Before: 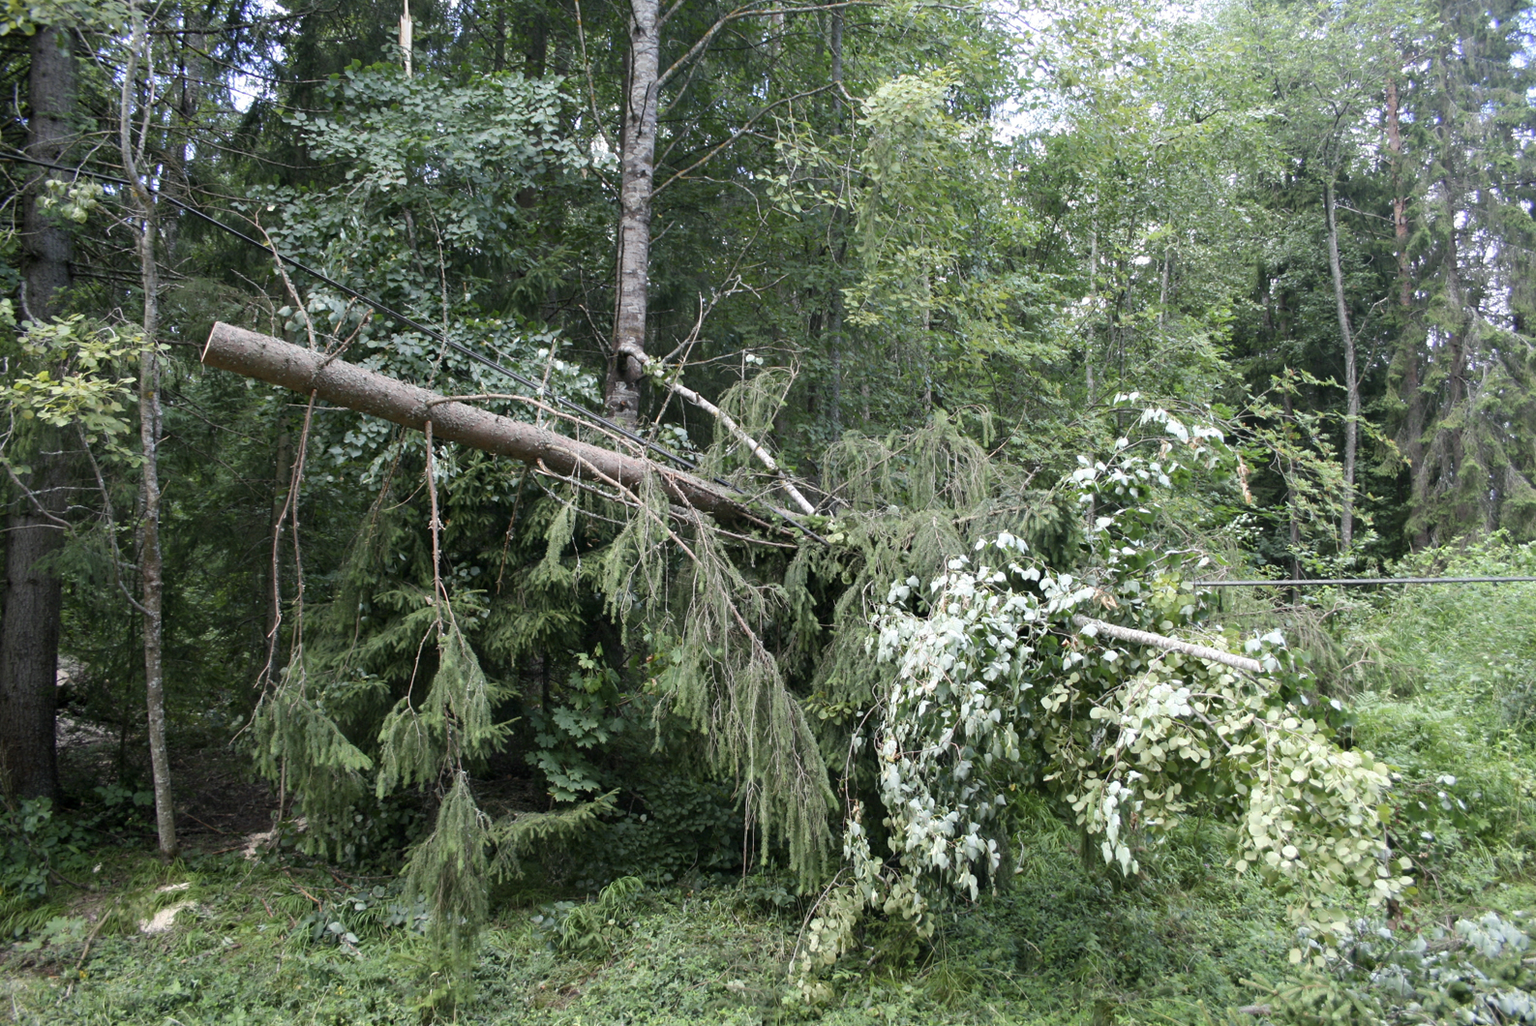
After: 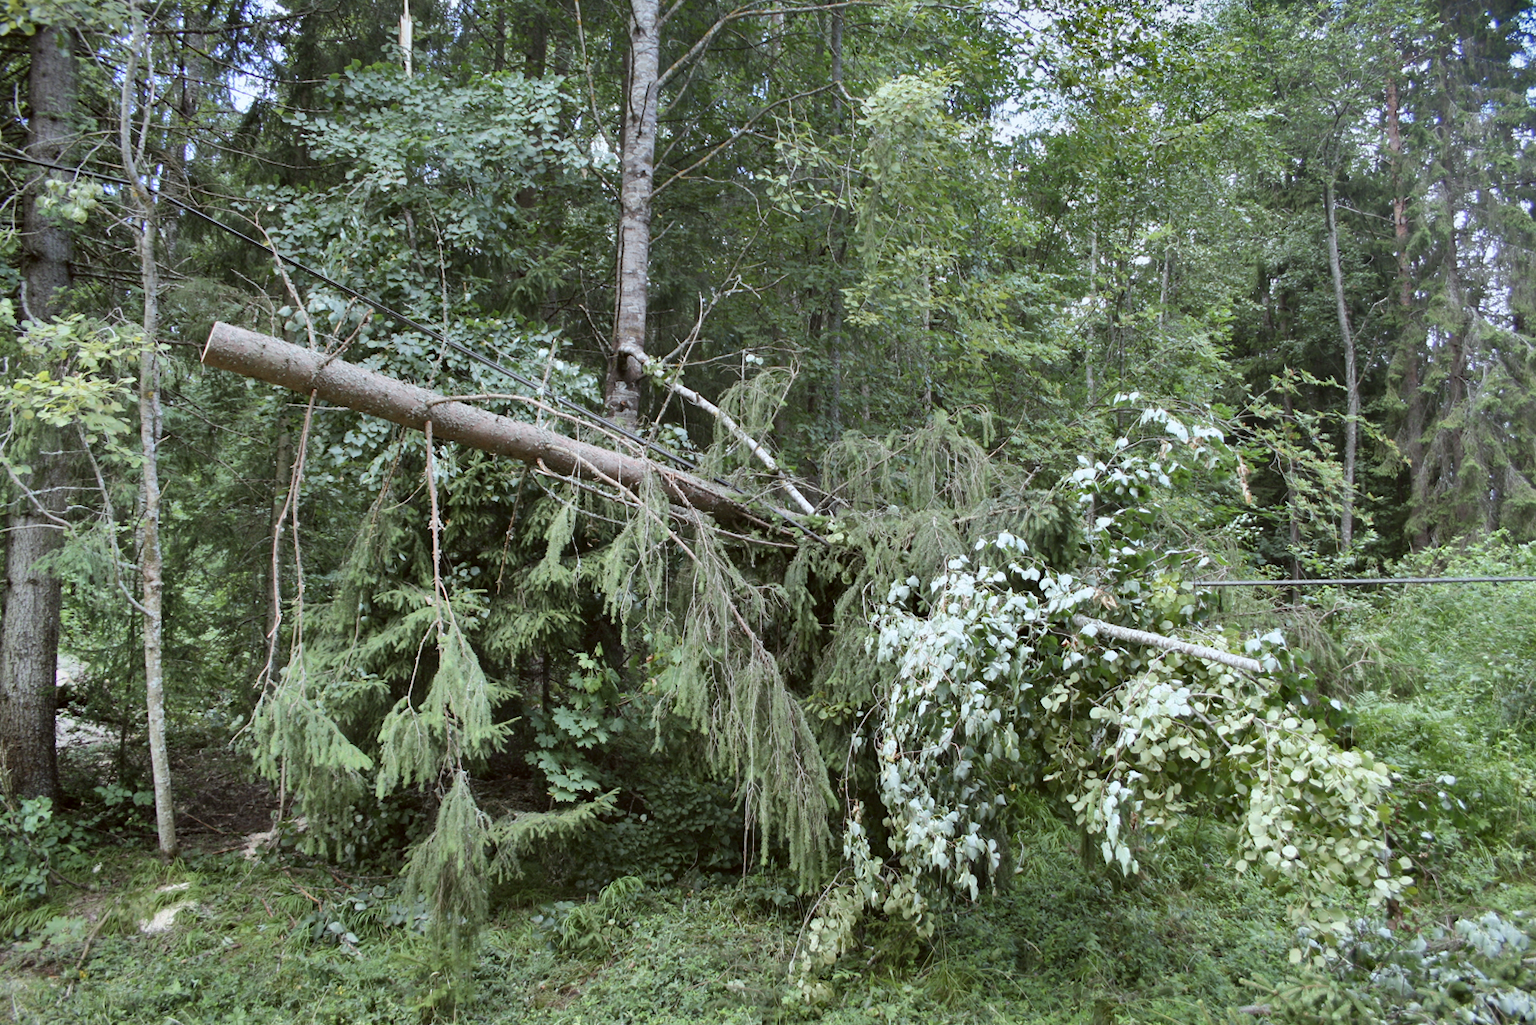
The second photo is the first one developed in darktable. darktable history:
color correction: highlights a* -3.28, highlights b* -6.24, shadows a* 3.1, shadows b* 5.19
shadows and highlights: radius 123.98, shadows 100, white point adjustment -3, highlights -100, highlights color adjustment 89.84%, soften with gaussian
